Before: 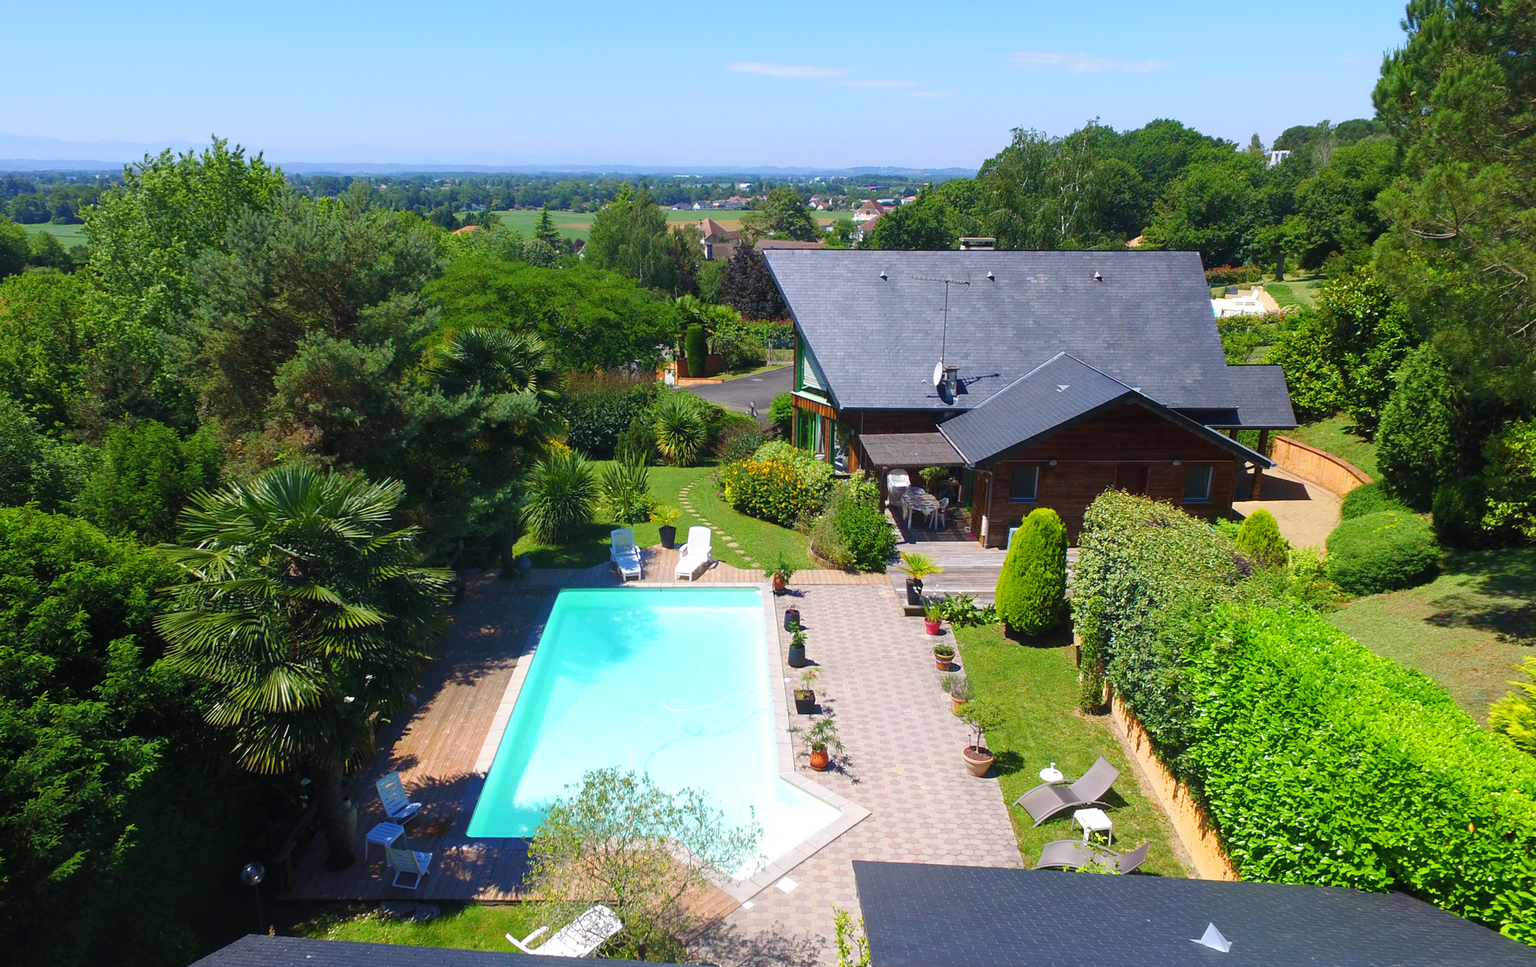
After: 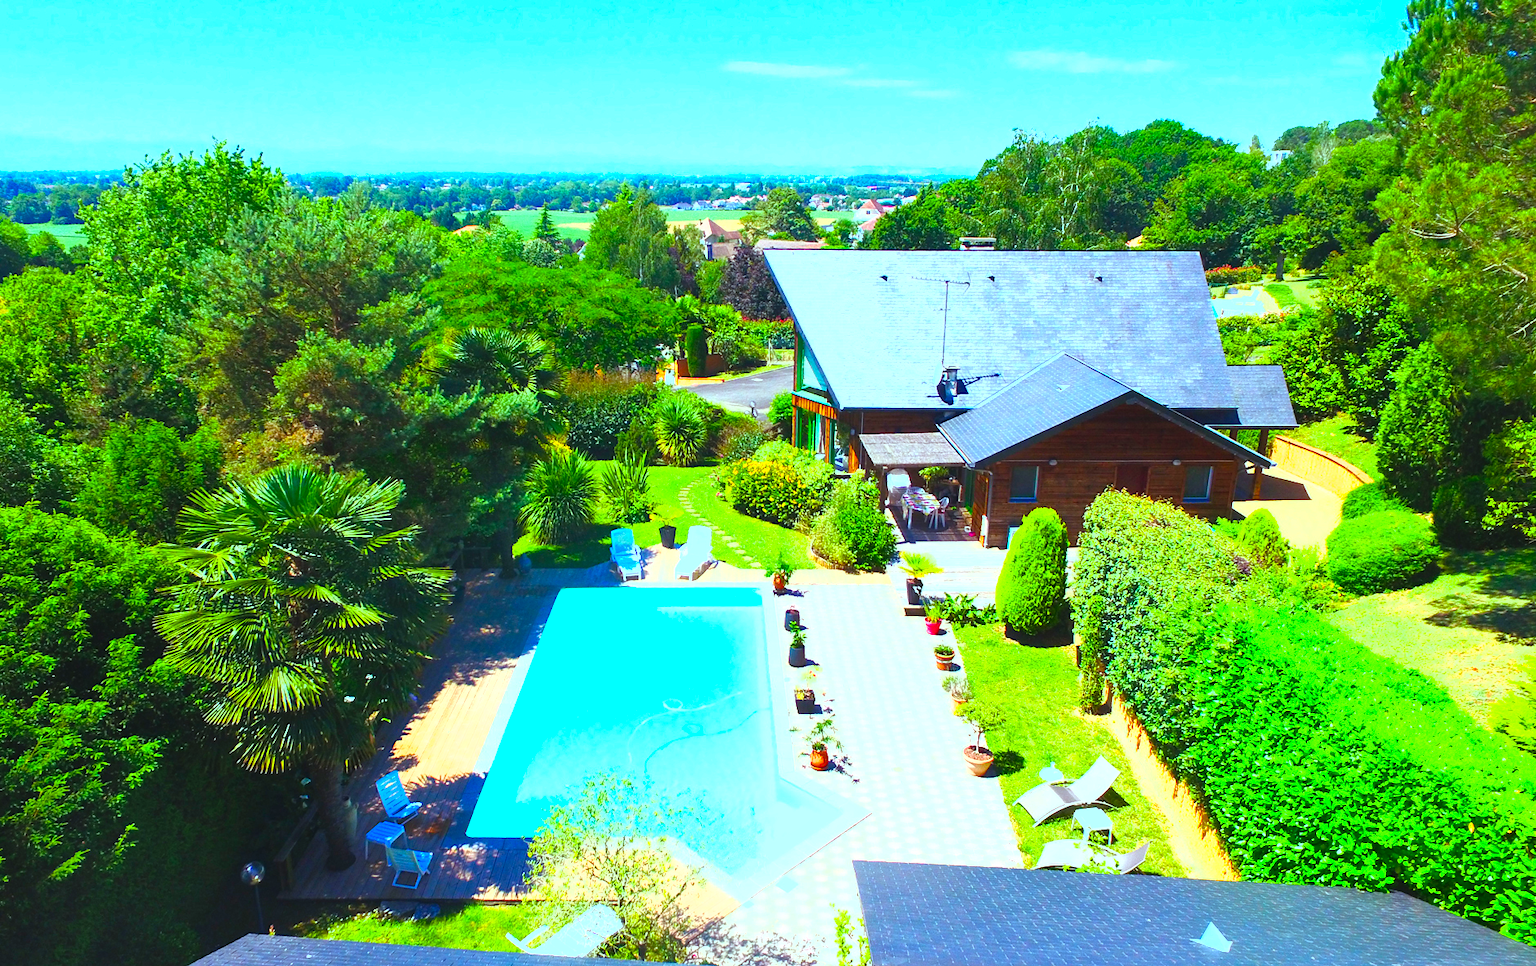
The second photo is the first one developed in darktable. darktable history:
color balance rgb: highlights gain › chroma 4.037%, highlights gain › hue 202.68°, global offset › luminance 0.232%, perceptual saturation grading › global saturation 24.231%, perceptual saturation grading › highlights -24.028%, perceptual saturation grading › mid-tones 23.801%, perceptual saturation grading › shadows 39.049%, perceptual brilliance grading › global brilliance 17.539%, global vibrance 9.378%
levels: levels [0, 0.374, 0.749]
shadows and highlights: shadows 36.25, highlights -27.38, soften with gaussian
